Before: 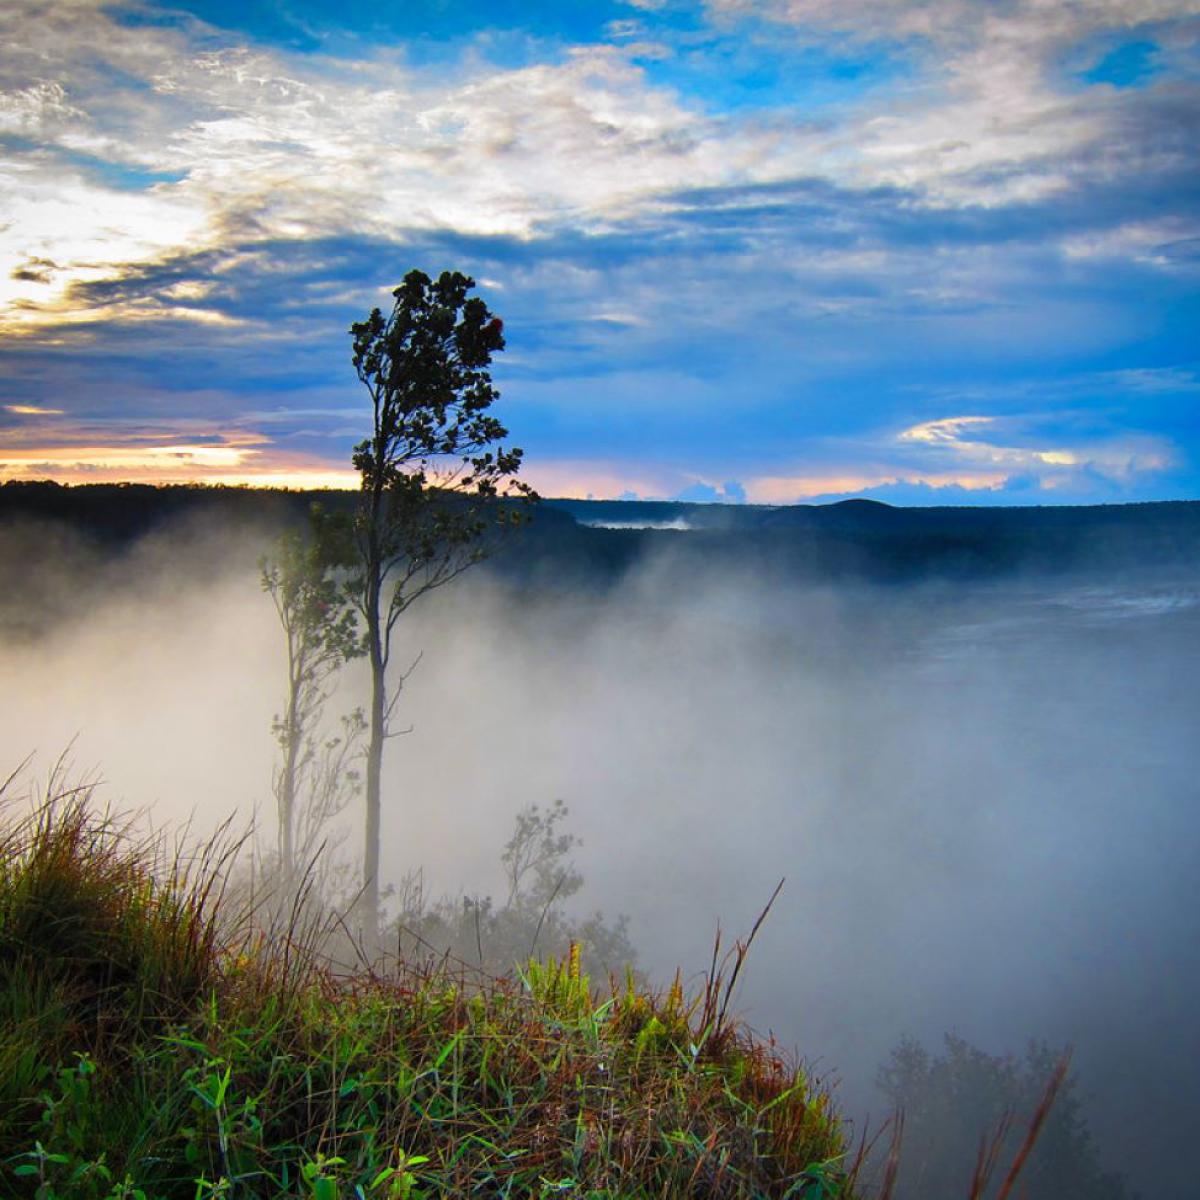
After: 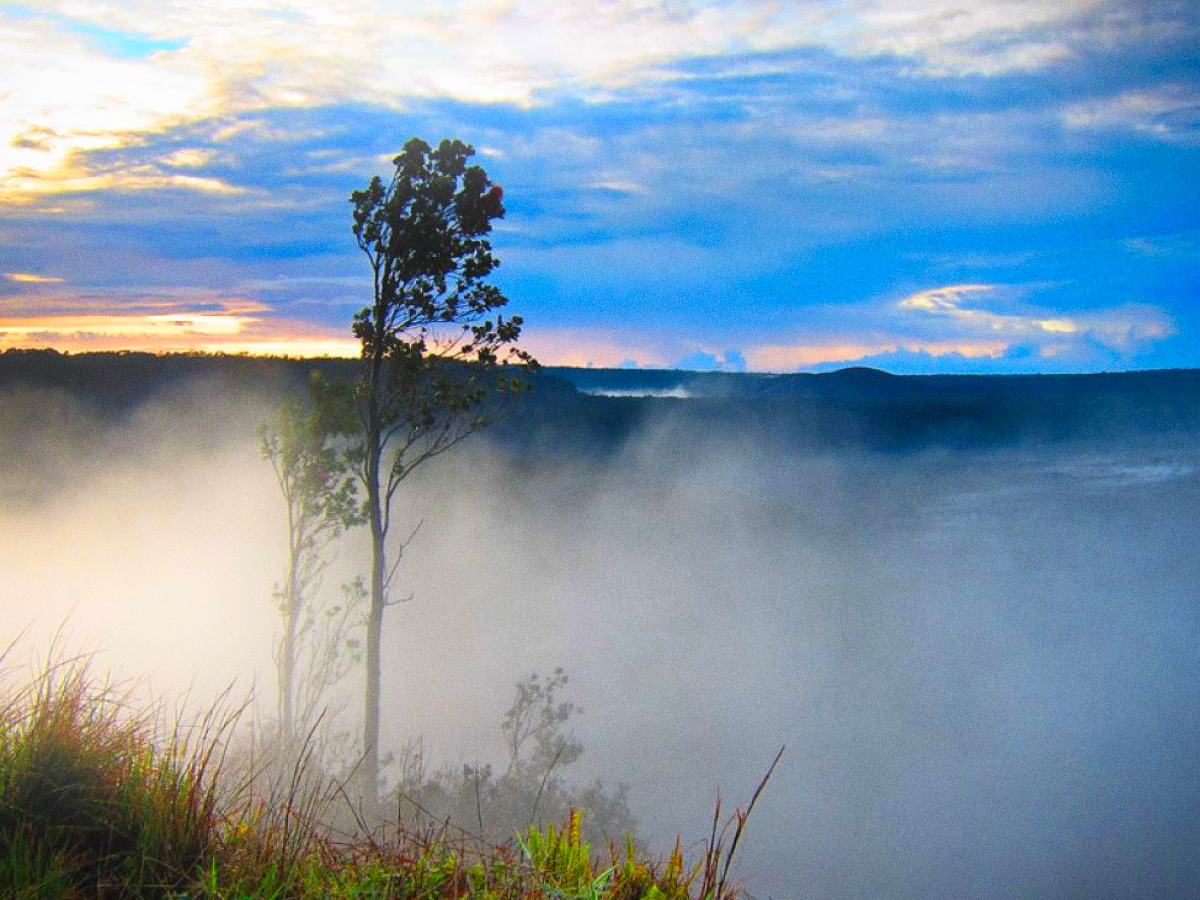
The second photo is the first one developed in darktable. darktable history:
contrast brightness saturation: saturation 0.18
bloom: on, module defaults
crop: top 11.038%, bottom 13.962%
grain: coarseness 0.47 ISO
